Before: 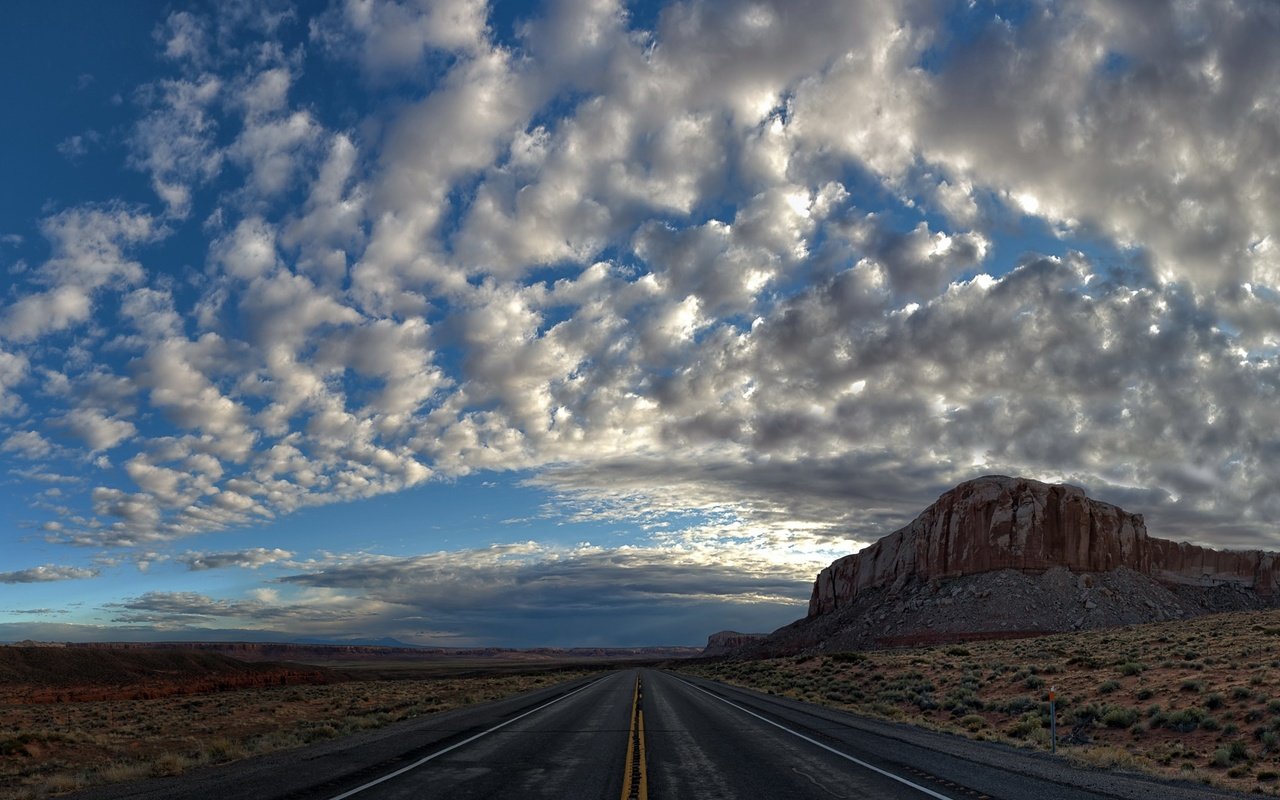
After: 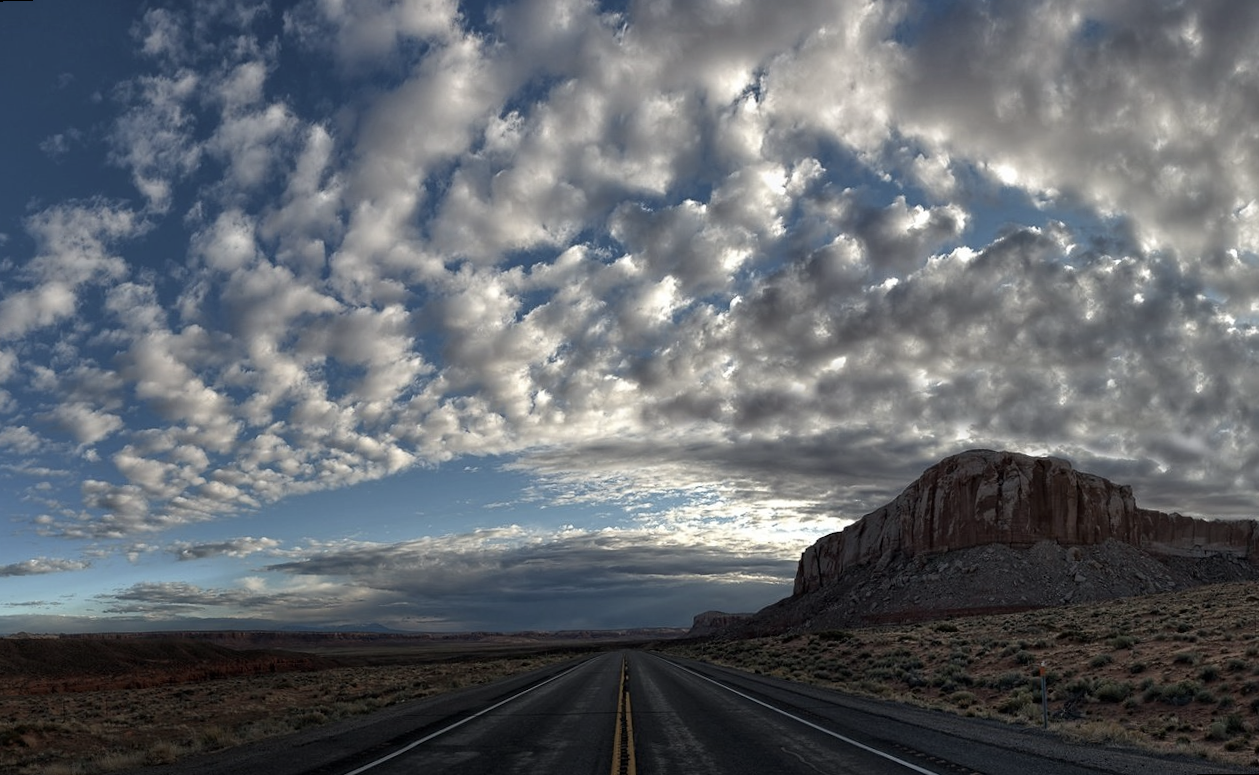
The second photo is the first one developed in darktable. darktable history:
rotate and perspective: rotation -1.32°, lens shift (horizontal) -0.031, crop left 0.015, crop right 0.985, crop top 0.047, crop bottom 0.982
contrast brightness saturation: contrast 0.1, saturation -0.36
